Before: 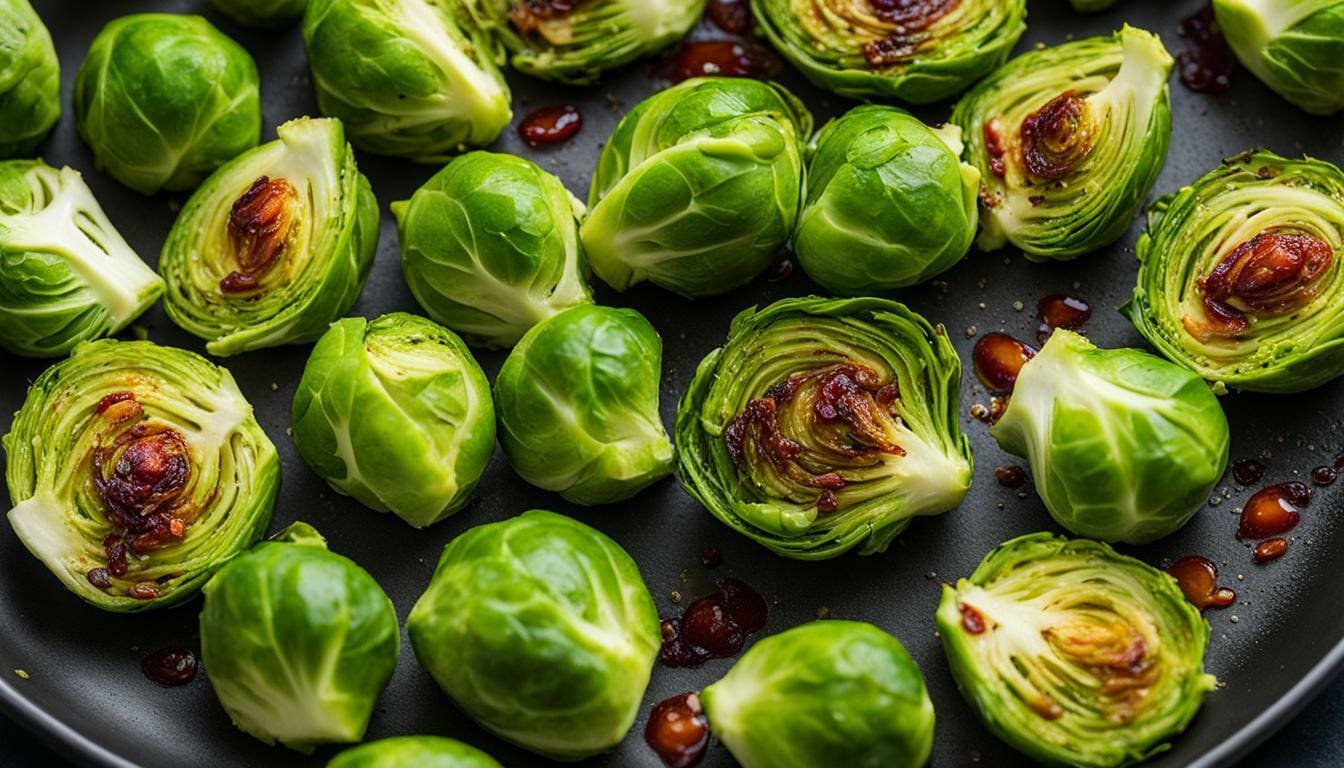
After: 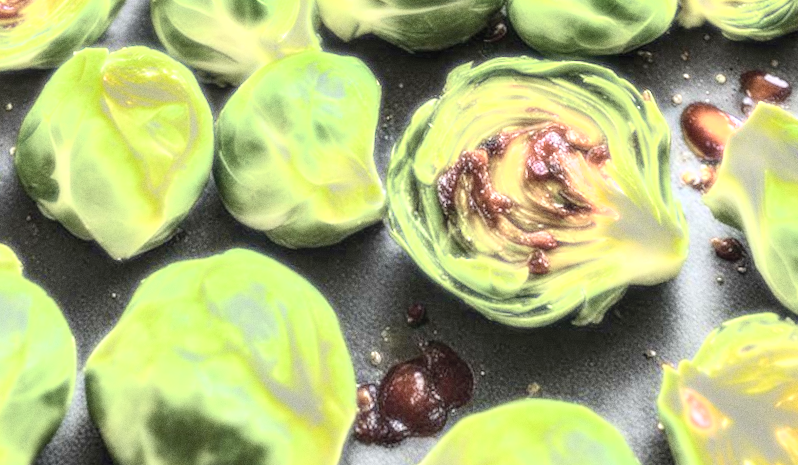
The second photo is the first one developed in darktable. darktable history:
crop and rotate: angle -3.37°, left 9.79%, top 20.73%, right 12.42%, bottom 11.82%
contrast brightness saturation: contrast -0.05, saturation -0.41
grain: coarseness 0.09 ISO
bloom: size 0%, threshold 54.82%, strength 8.31%
local contrast: on, module defaults
exposure: exposure 2.04 EV, compensate highlight preservation false
rotate and perspective: rotation 0.72°, lens shift (vertical) -0.352, lens shift (horizontal) -0.051, crop left 0.152, crop right 0.859, crop top 0.019, crop bottom 0.964
